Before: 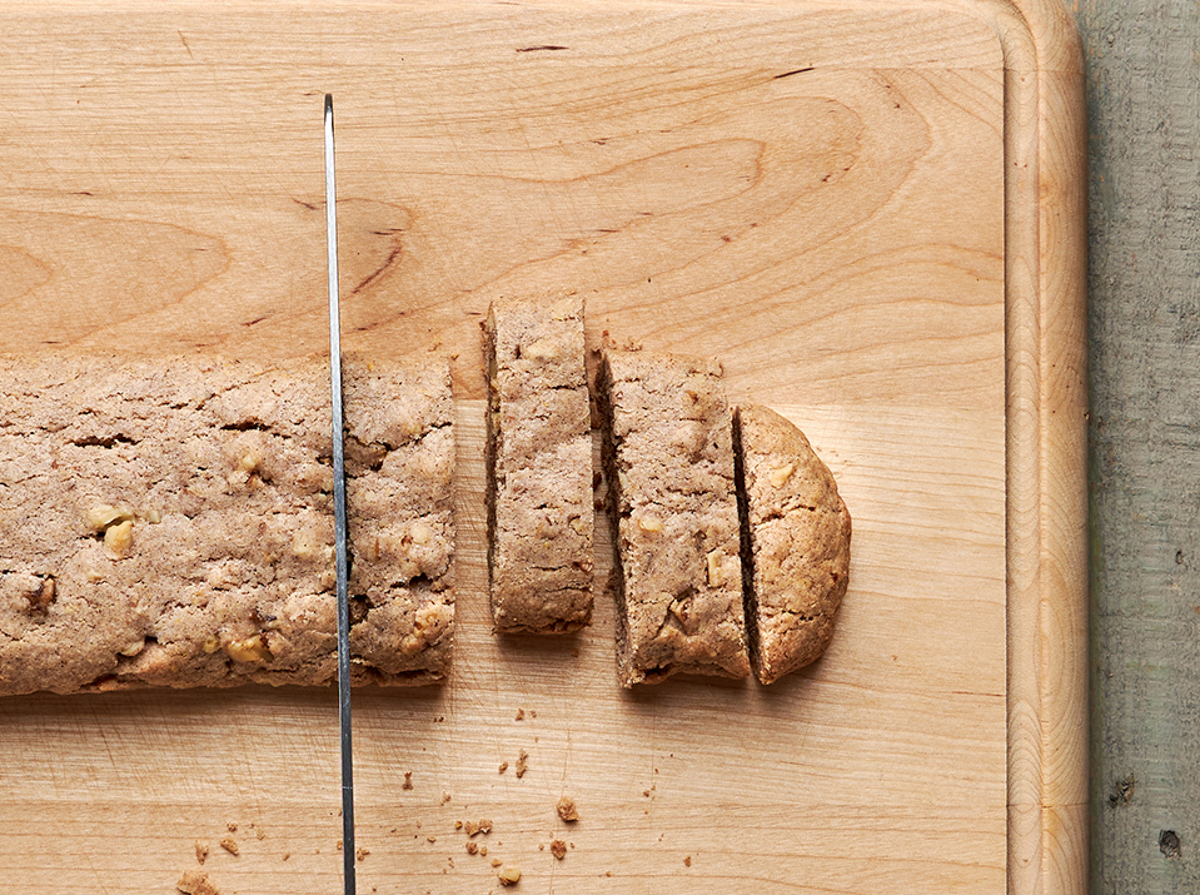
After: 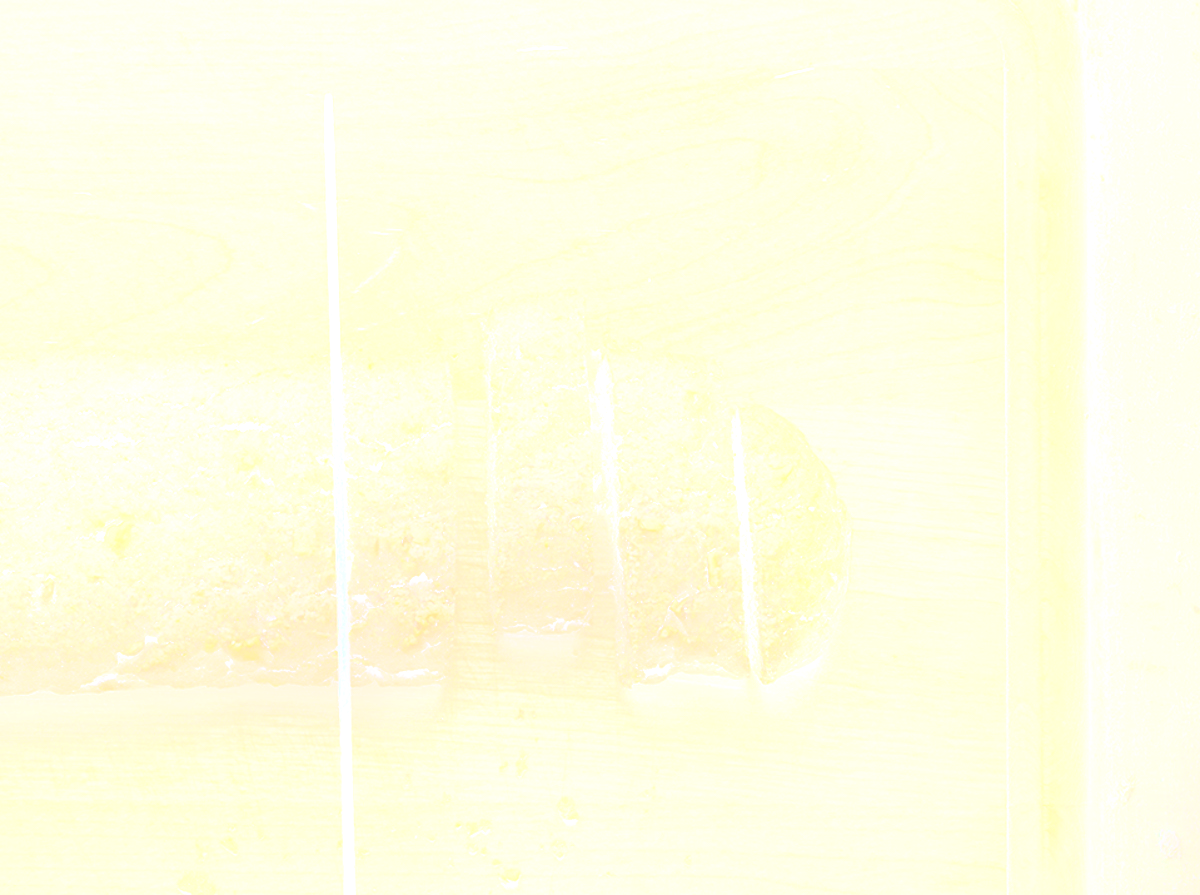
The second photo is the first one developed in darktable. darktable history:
filmic rgb: black relative exposure -7.65 EV, white relative exposure 4.56 EV, hardness 3.61, color science v6 (2022)
shadows and highlights: soften with gaussian
bloom: size 25%, threshold 5%, strength 90%
